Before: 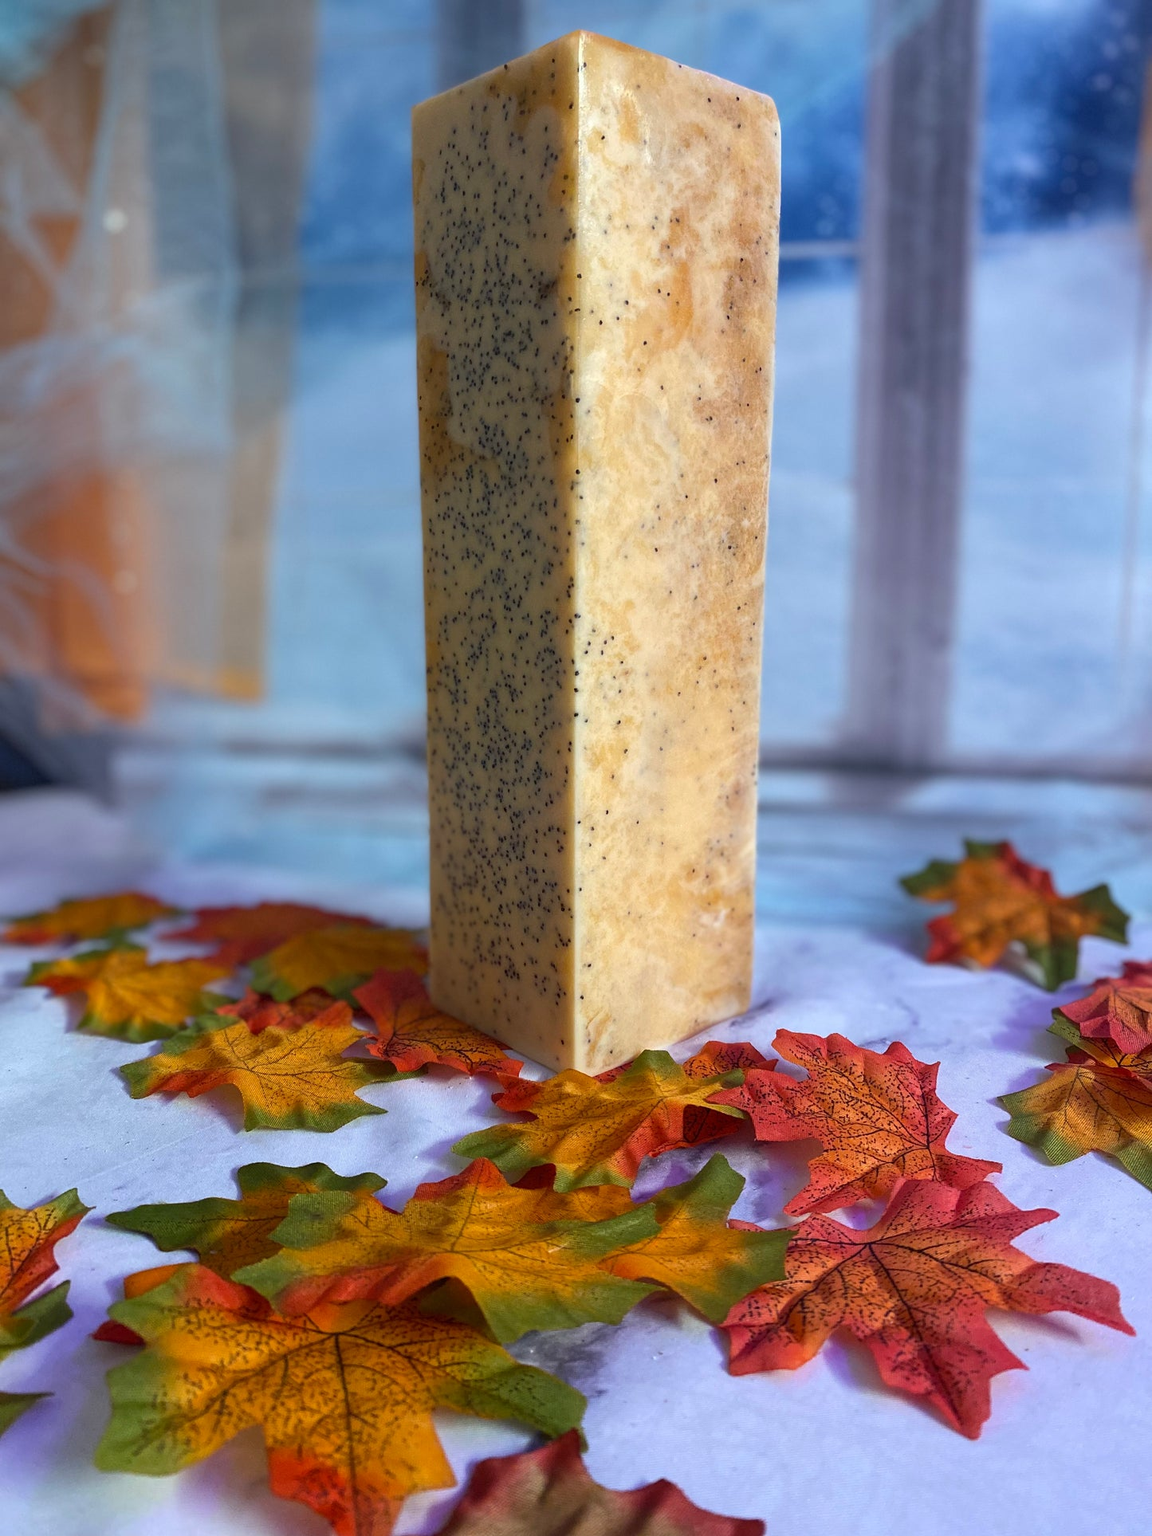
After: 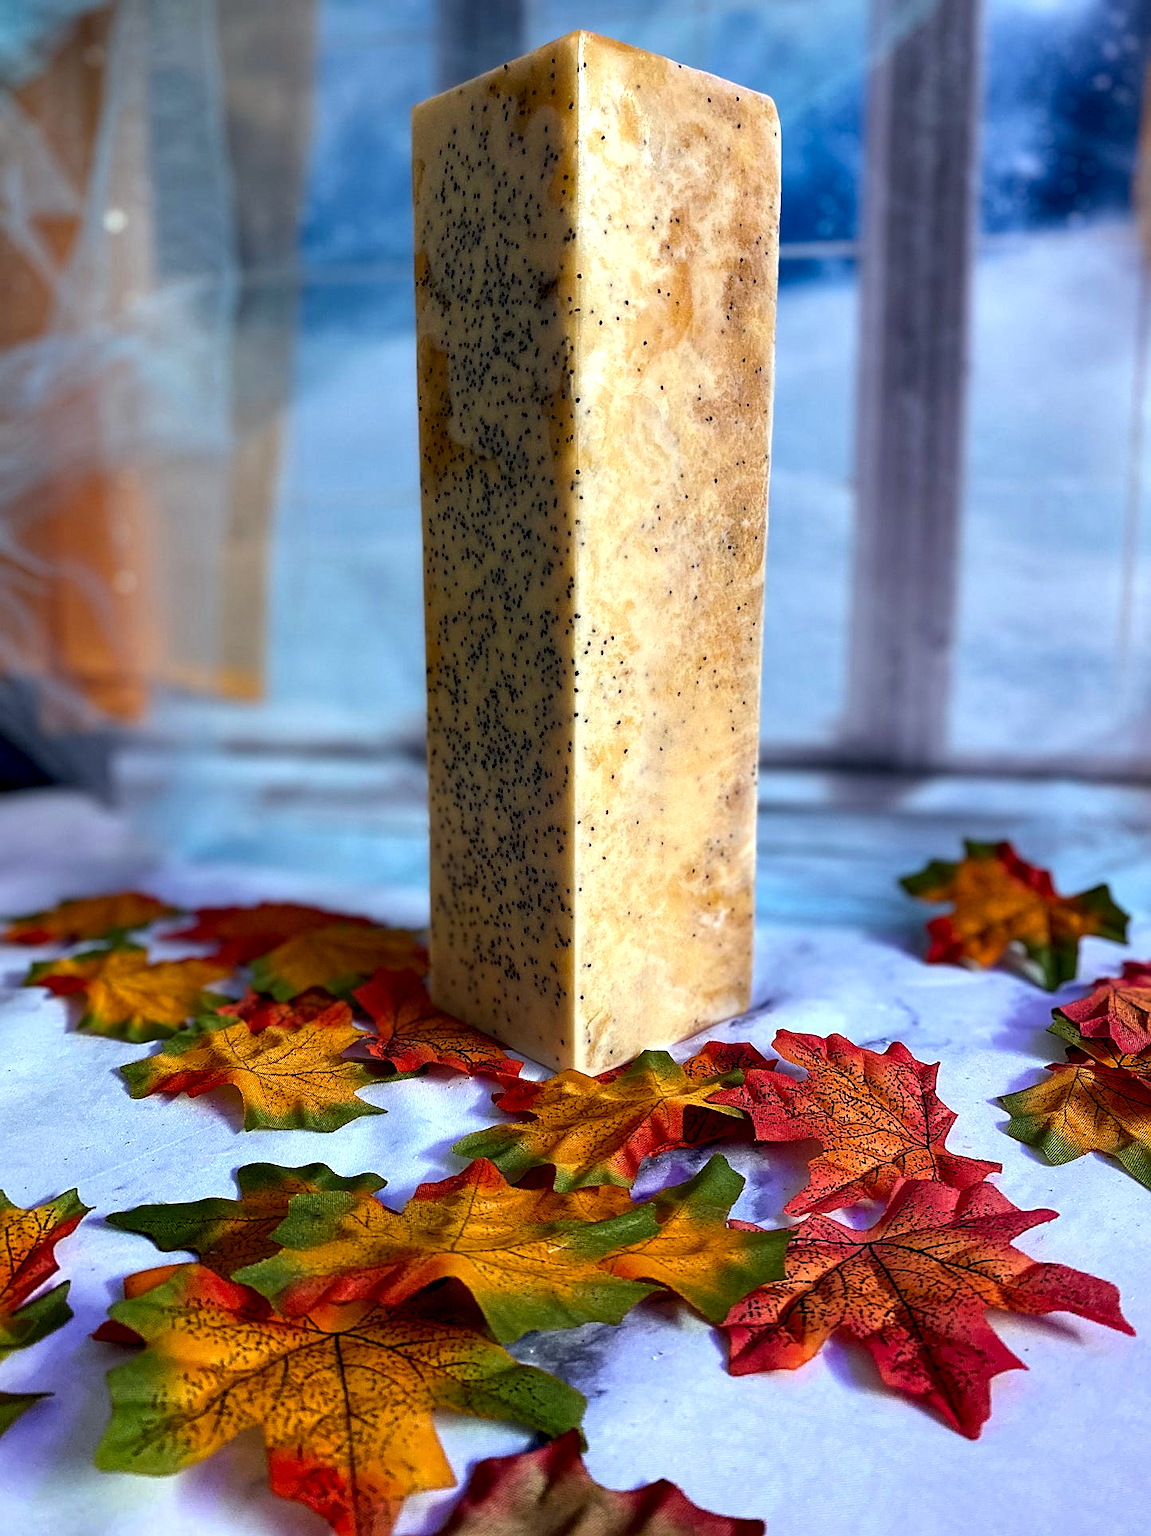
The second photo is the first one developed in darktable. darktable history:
contrast equalizer: y [[0.6 ×6], [0.55 ×6], [0 ×6], [0 ×6], [0 ×6]]
sharpen: on, module defaults
